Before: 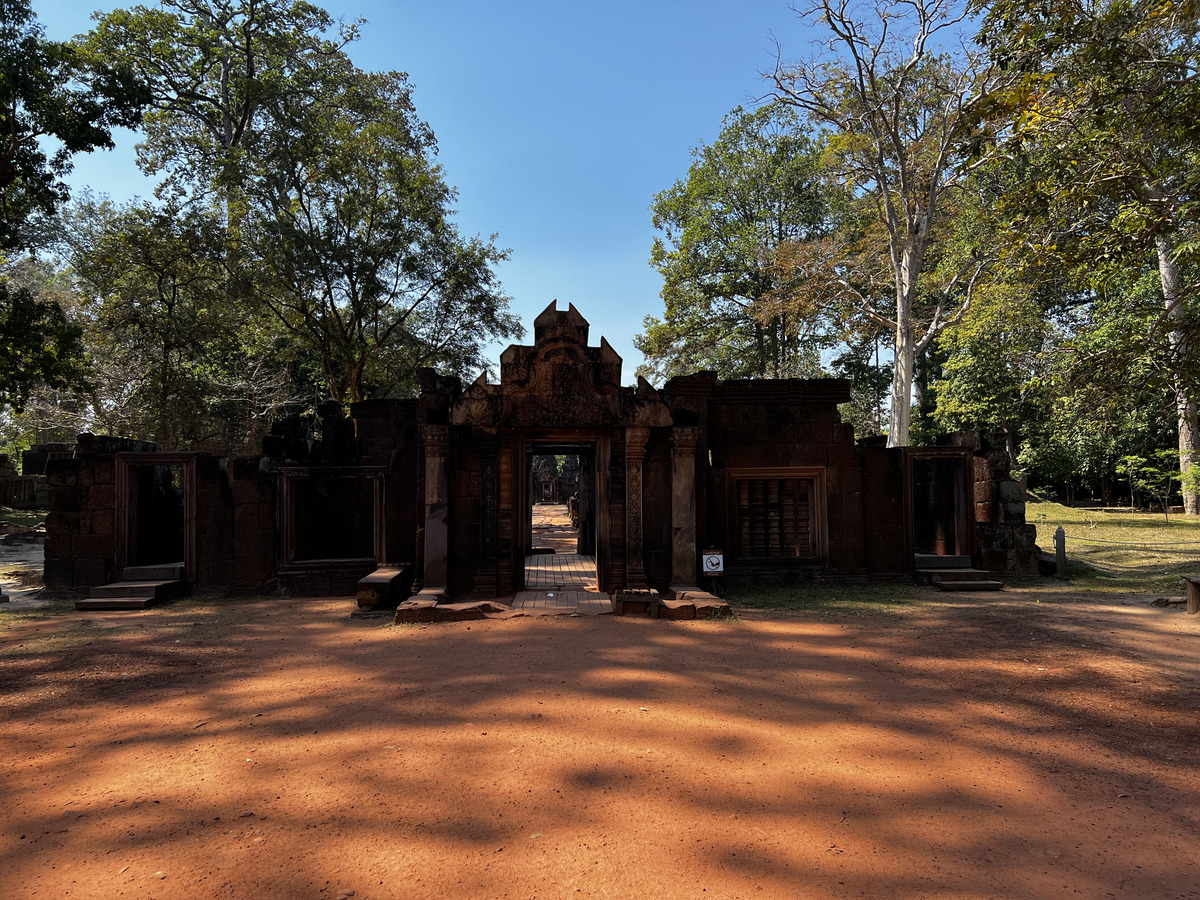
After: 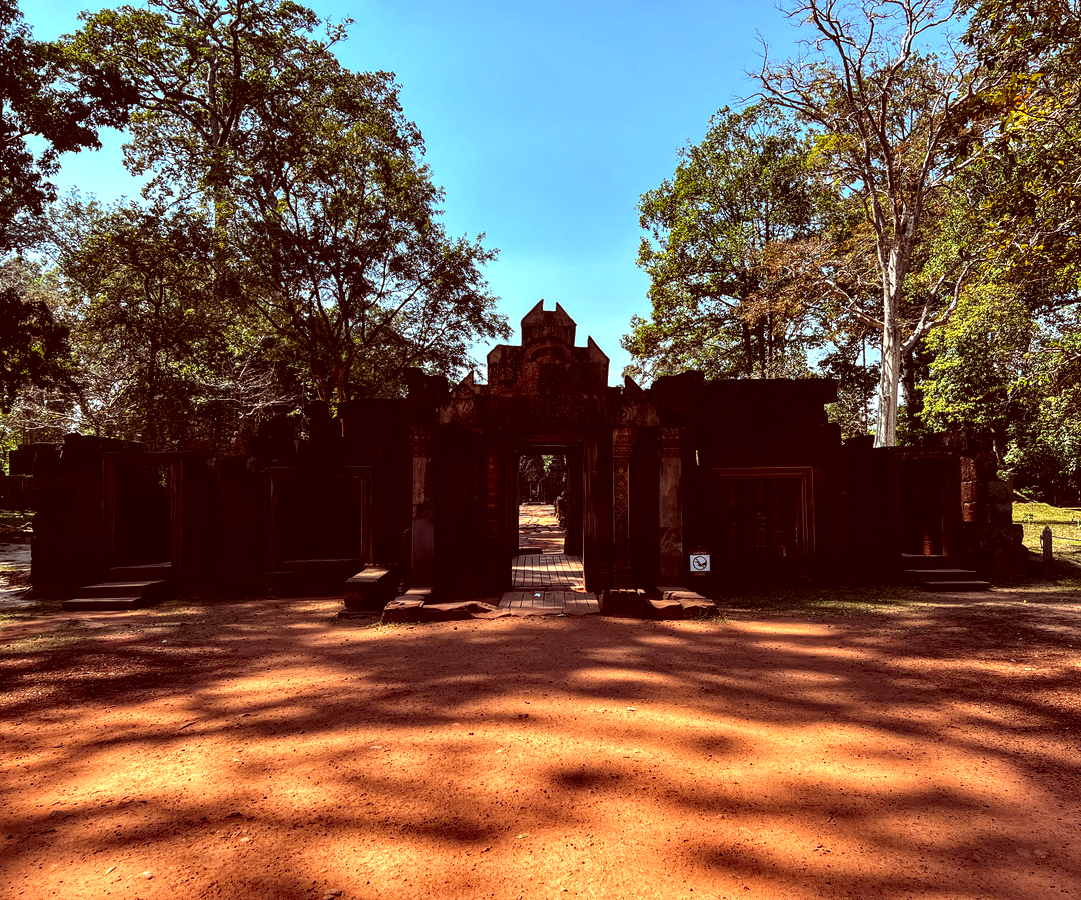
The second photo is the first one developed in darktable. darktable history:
crop and rotate: left 1.088%, right 8.807%
tone equalizer: -8 EV -0.75 EV, -7 EV -0.7 EV, -6 EV -0.6 EV, -5 EV -0.4 EV, -3 EV 0.4 EV, -2 EV 0.6 EV, -1 EV 0.7 EV, +0 EV 0.75 EV, edges refinement/feathering 500, mask exposure compensation -1.57 EV, preserve details no
color correction: highlights a* -7.23, highlights b* -0.161, shadows a* 20.08, shadows b* 11.73
local contrast: detail 150%
